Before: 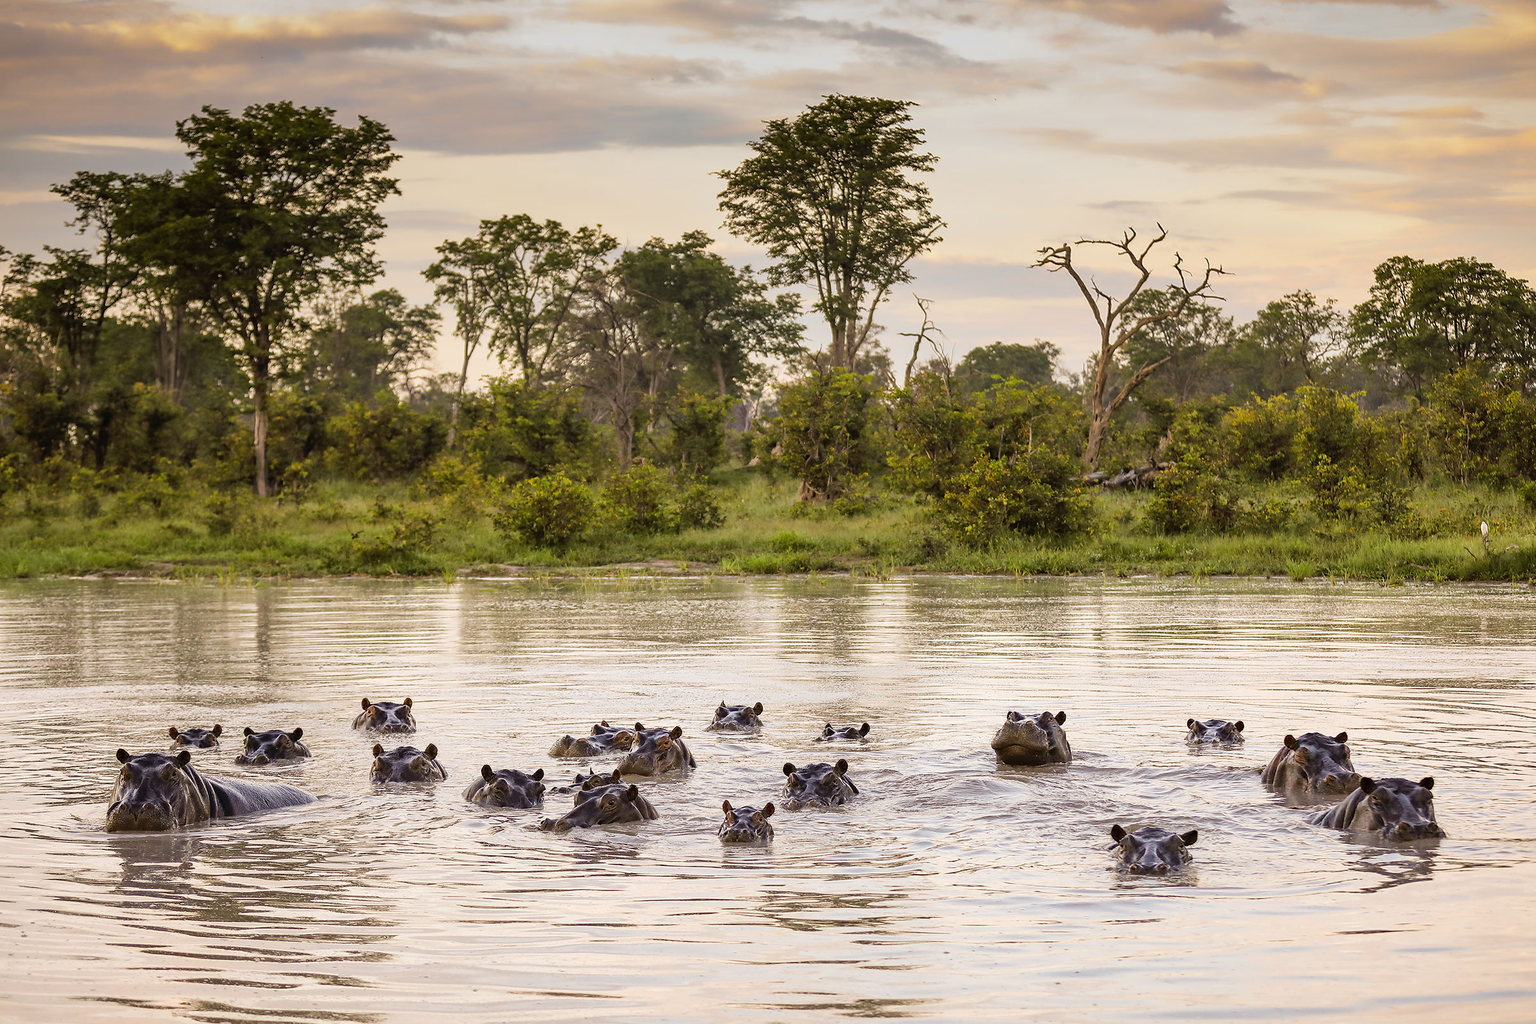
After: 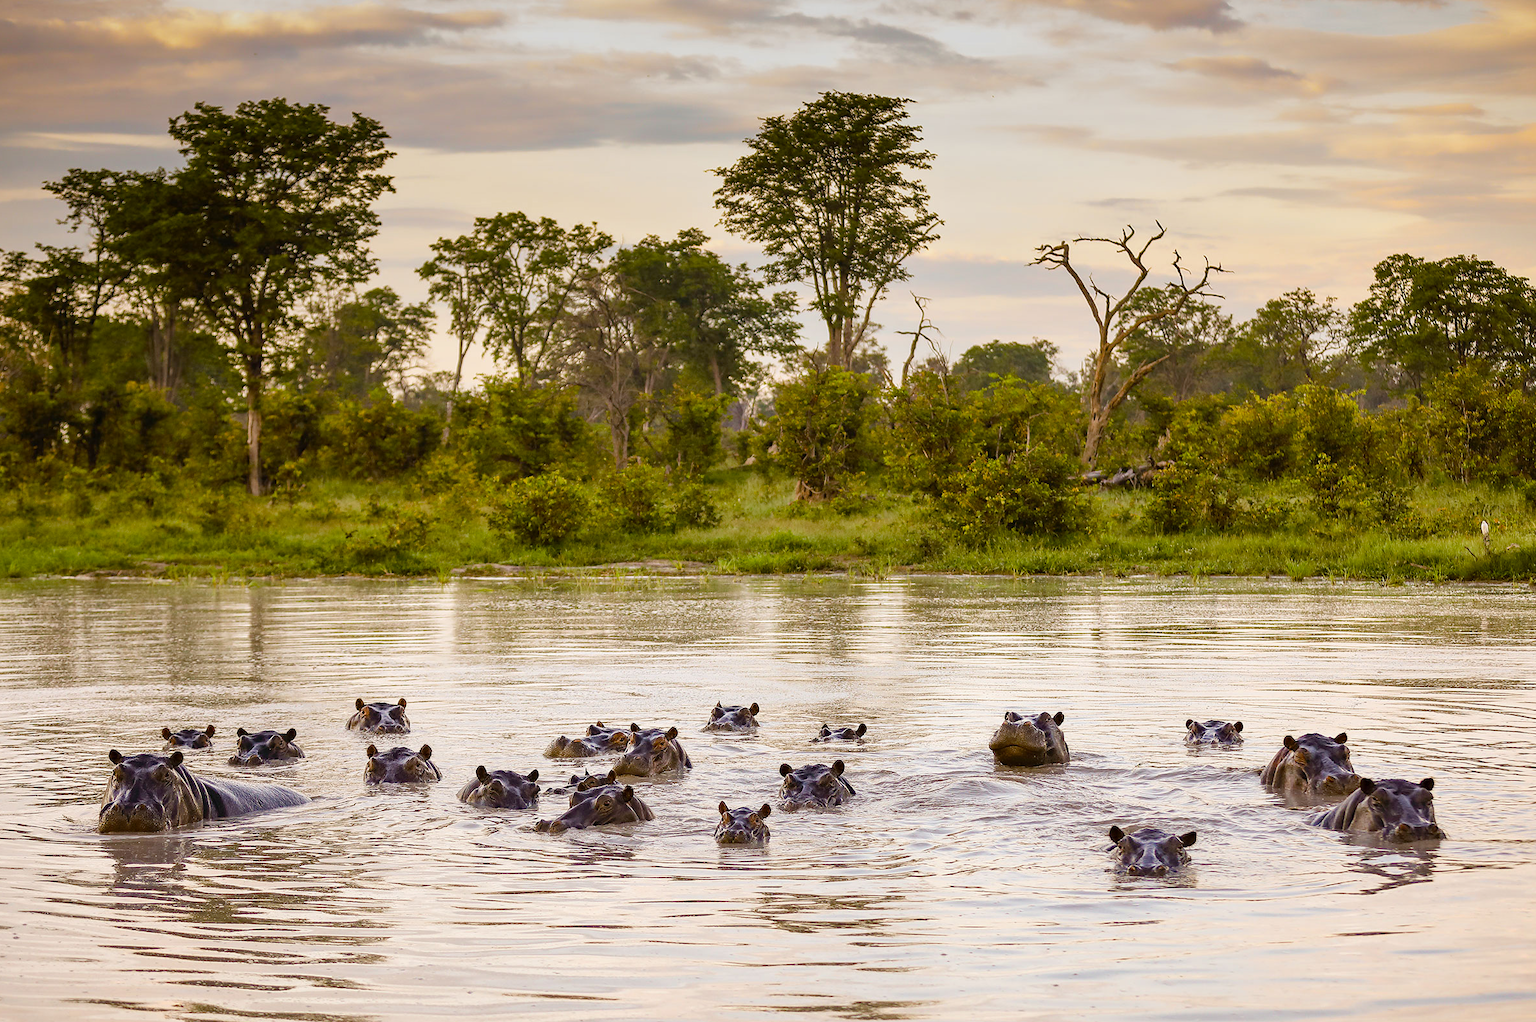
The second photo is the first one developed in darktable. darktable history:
color balance rgb: perceptual saturation grading › global saturation 20%, perceptual saturation grading › highlights -24.789%, perceptual saturation grading › shadows 49.478%
tone equalizer: on, module defaults
crop and rotate: left 0.549%, top 0.399%, bottom 0.271%
